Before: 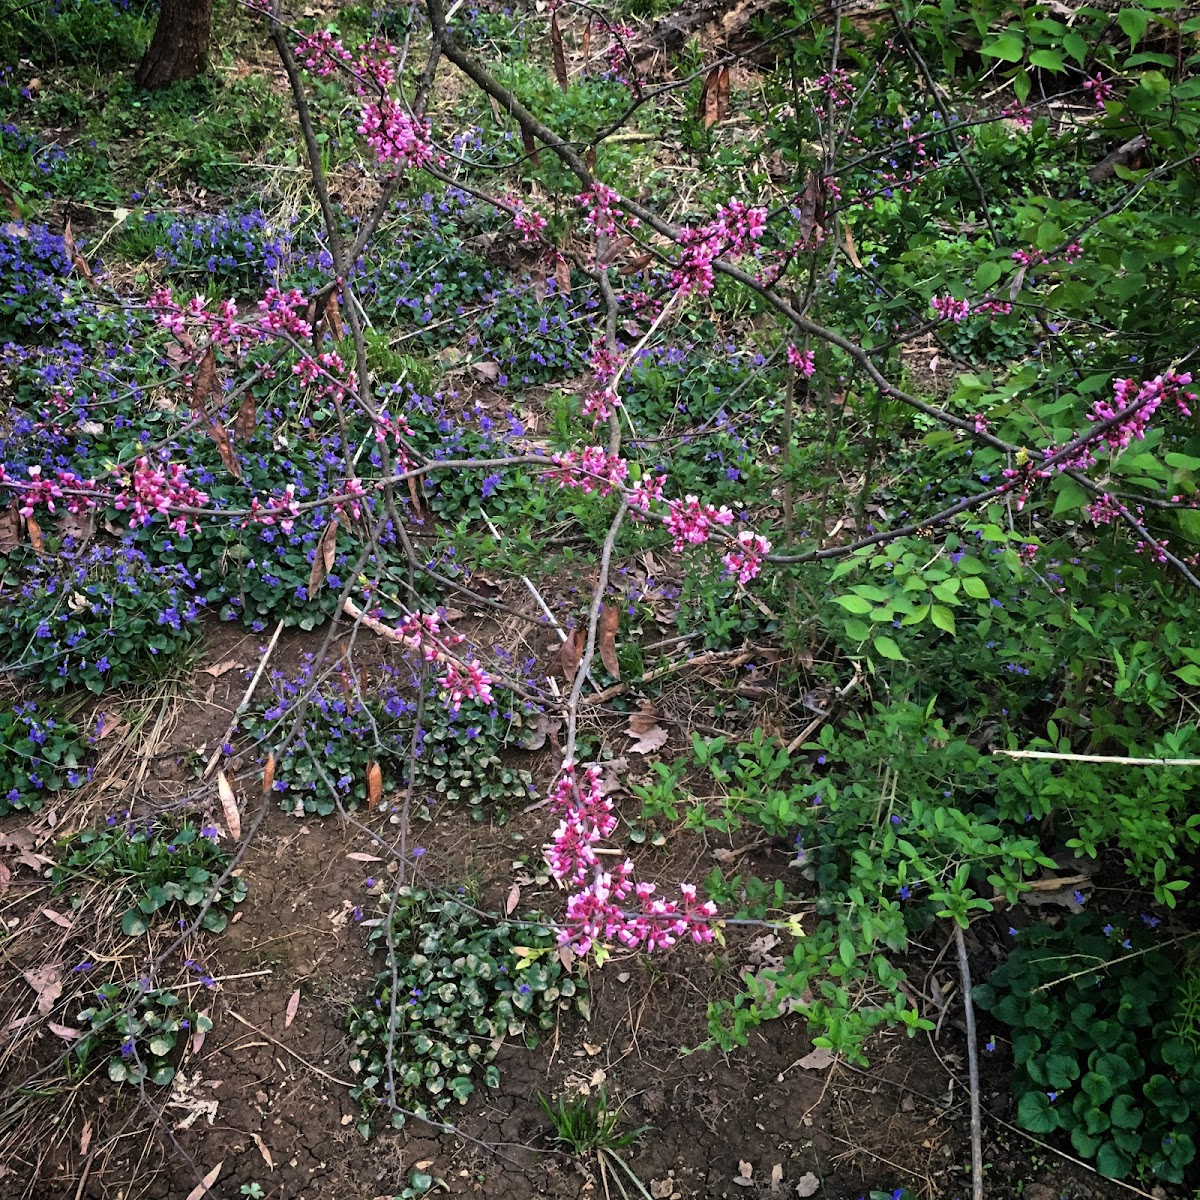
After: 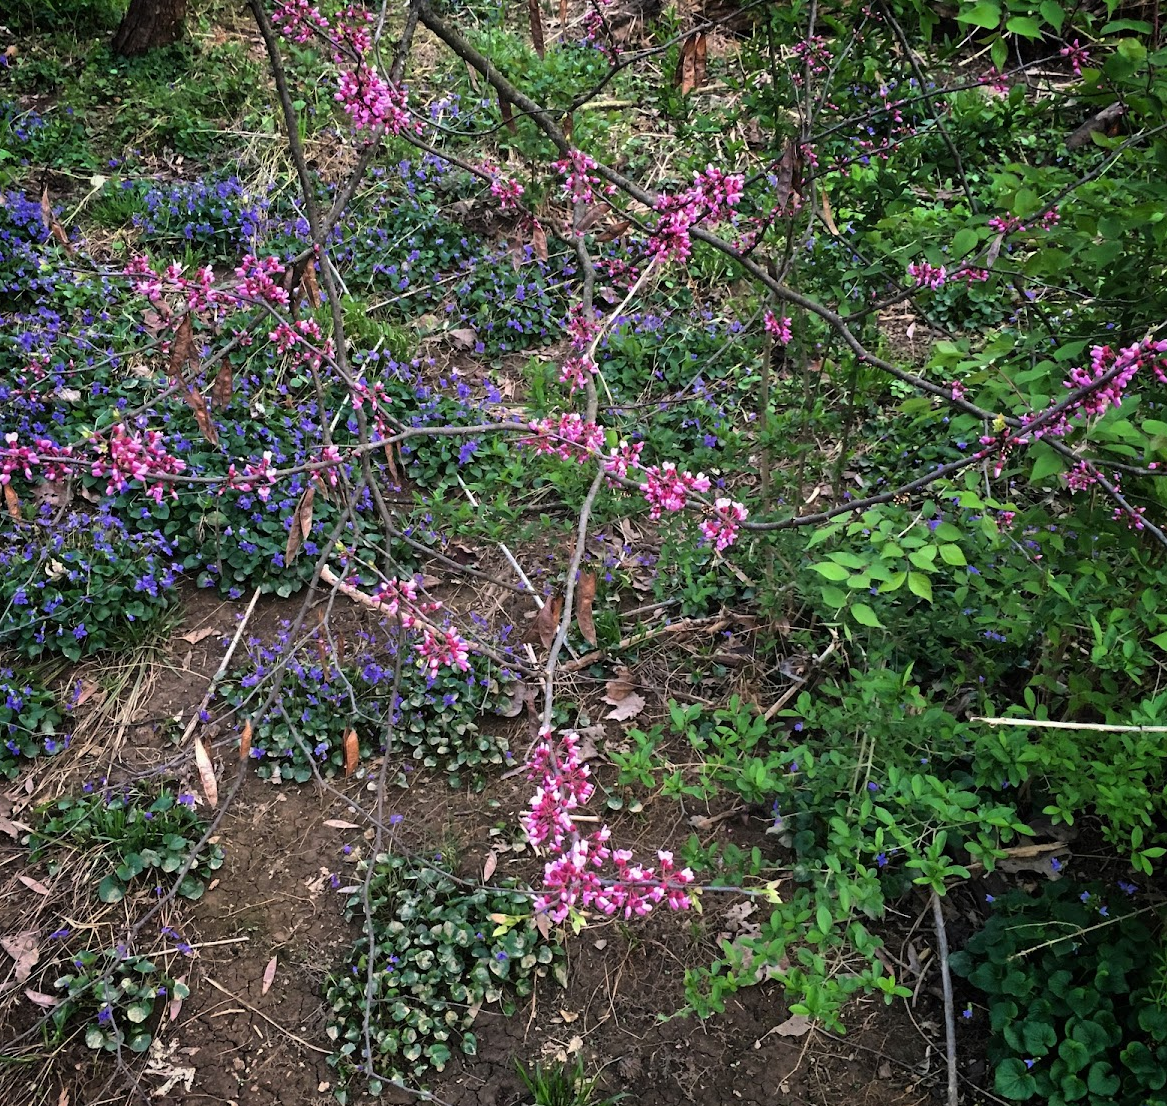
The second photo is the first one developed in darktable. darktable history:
crop: left 1.926%, top 2.806%, right 0.744%, bottom 4.953%
